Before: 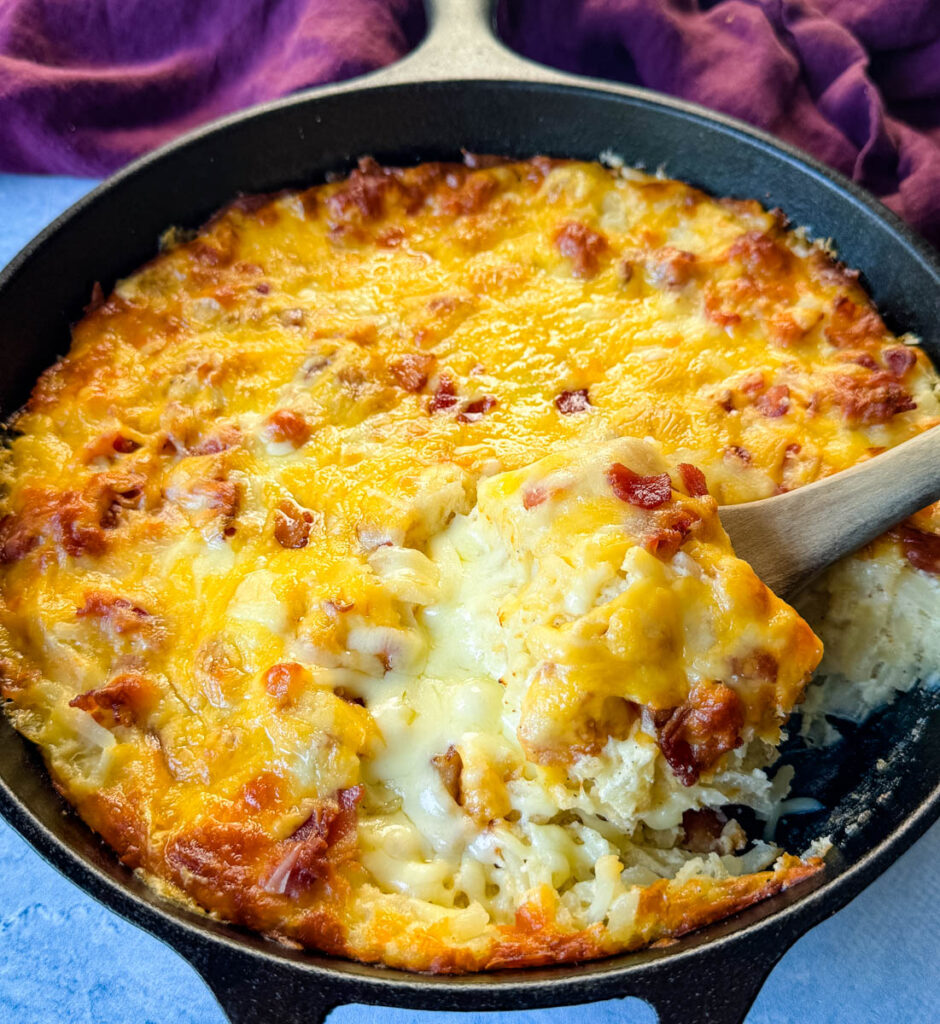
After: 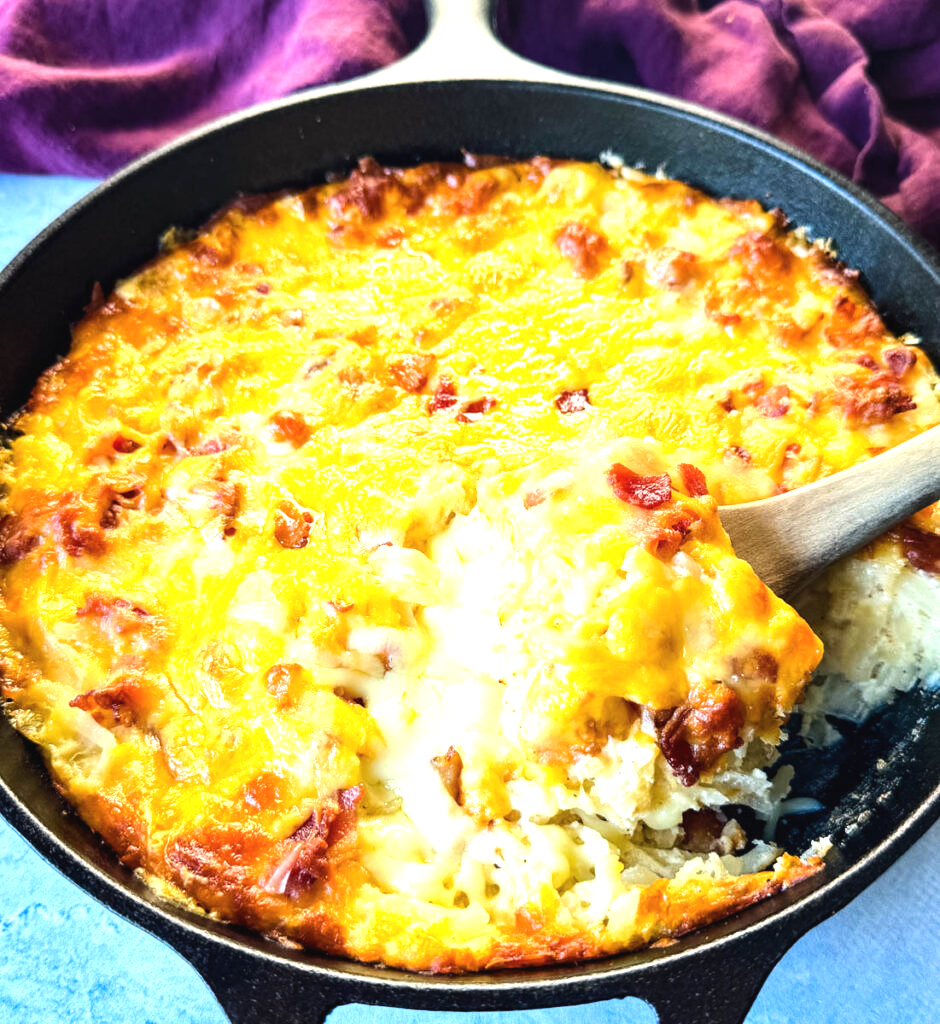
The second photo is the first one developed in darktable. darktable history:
tone equalizer: -8 EV 0.001 EV, -7 EV -0.002 EV, -6 EV 0.002 EV, -5 EV -0.03 EV, -4 EV -0.116 EV, -3 EV -0.169 EV, -2 EV 0.24 EV, -1 EV 0.702 EV, +0 EV 0.493 EV
exposure: black level correction -0.002, exposure 0.54 EV, compensate highlight preservation false
